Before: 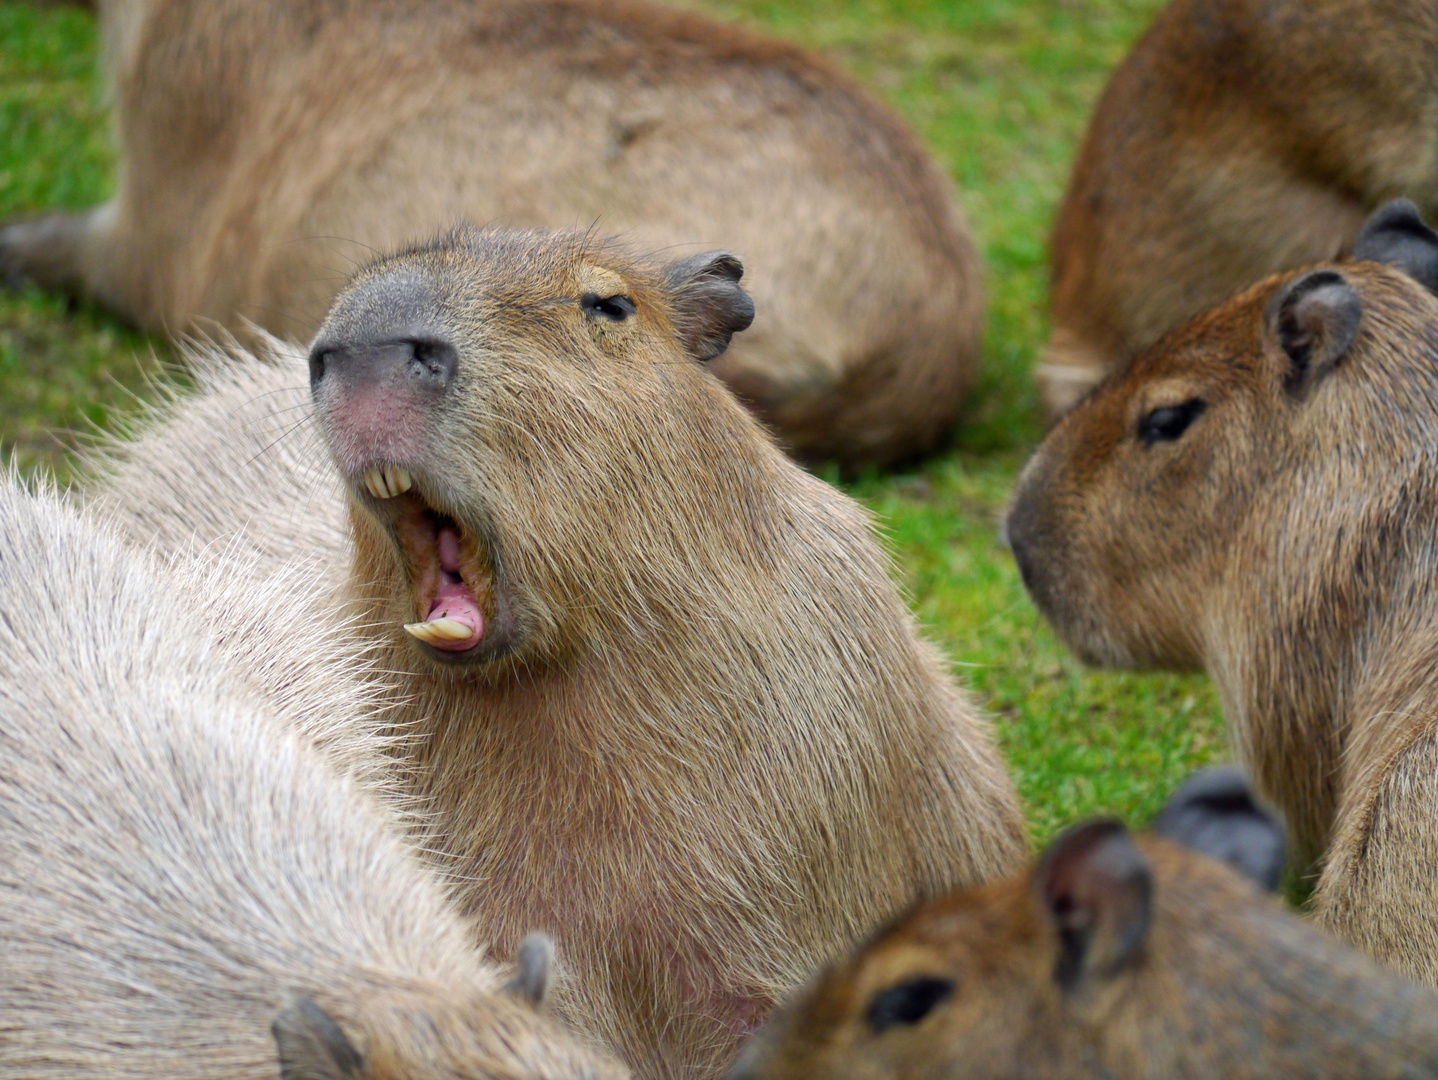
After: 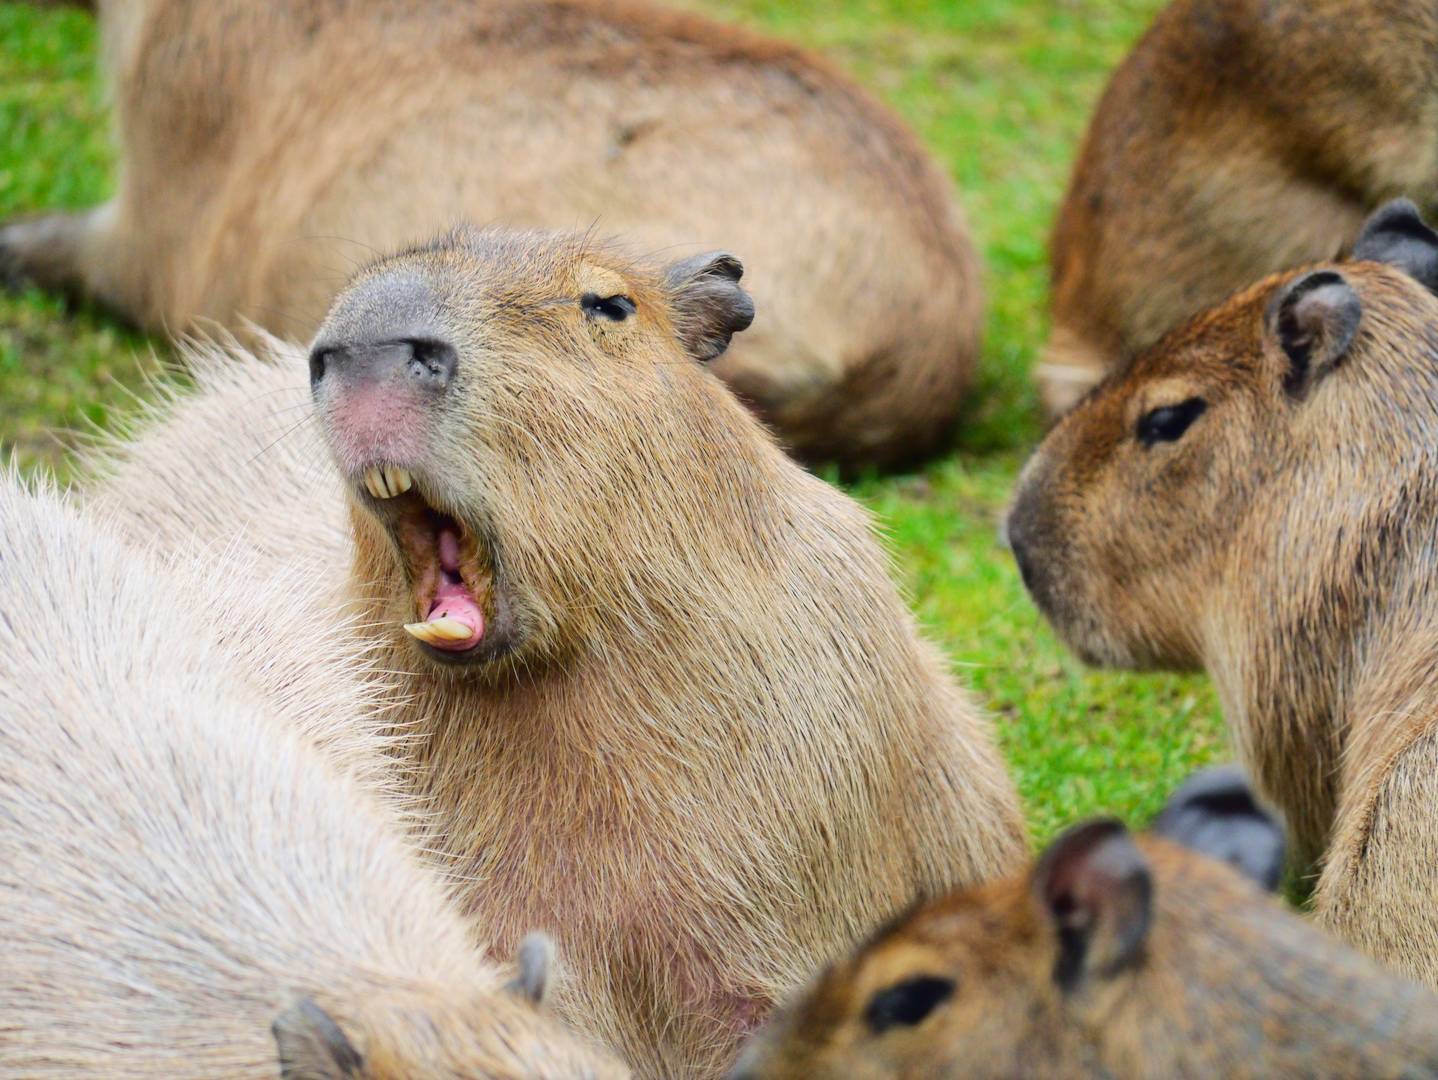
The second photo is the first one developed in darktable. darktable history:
tone curve: curves: ch0 [(0, 0.026) (0.104, 0.1) (0.233, 0.262) (0.398, 0.507) (0.498, 0.621) (0.65, 0.757) (0.835, 0.883) (1, 0.961)]; ch1 [(0, 0) (0.346, 0.307) (0.408, 0.369) (0.453, 0.457) (0.482, 0.476) (0.502, 0.498) (0.521, 0.503) (0.553, 0.554) (0.638, 0.646) (0.693, 0.727) (1, 1)]; ch2 [(0, 0) (0.366, 0.337) (0.434, 0.46) (0.485, 0.494) (0.5, 0.494) (0.511, 0.508) (0.537, 0.55) (0.579, 0.599) (0.663, 0.67) (1, 1)], color space Lab, linked channels, preserve colors none
